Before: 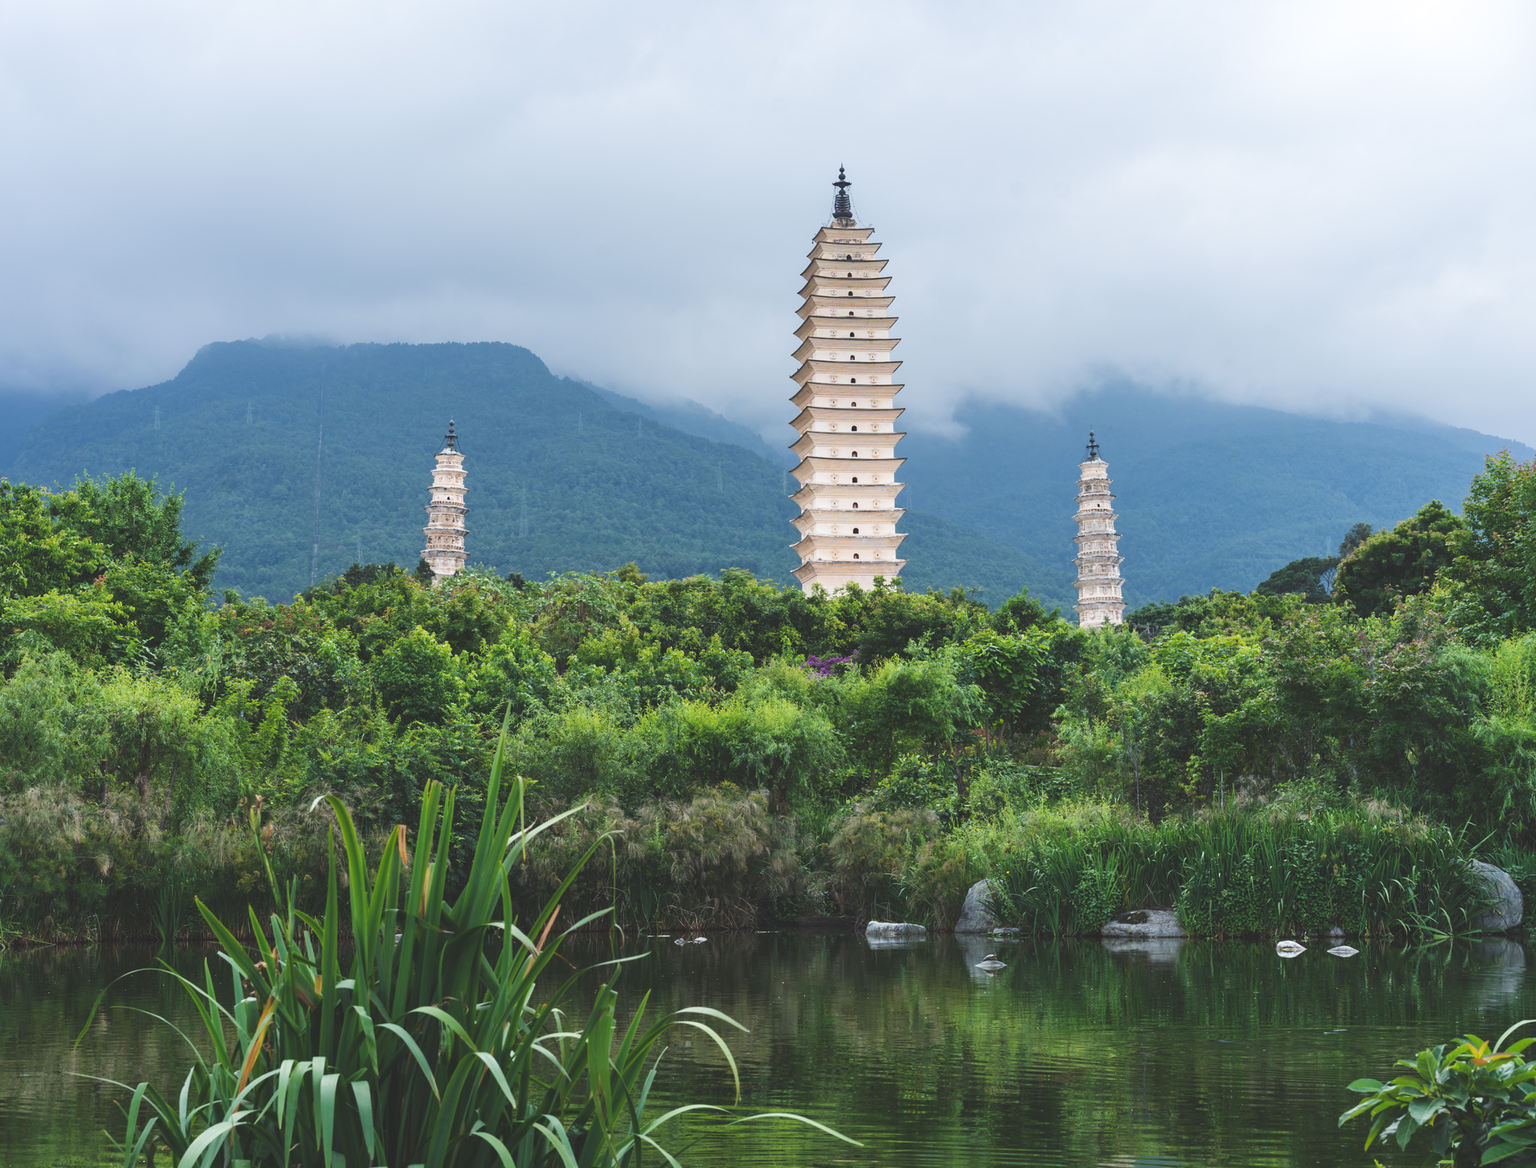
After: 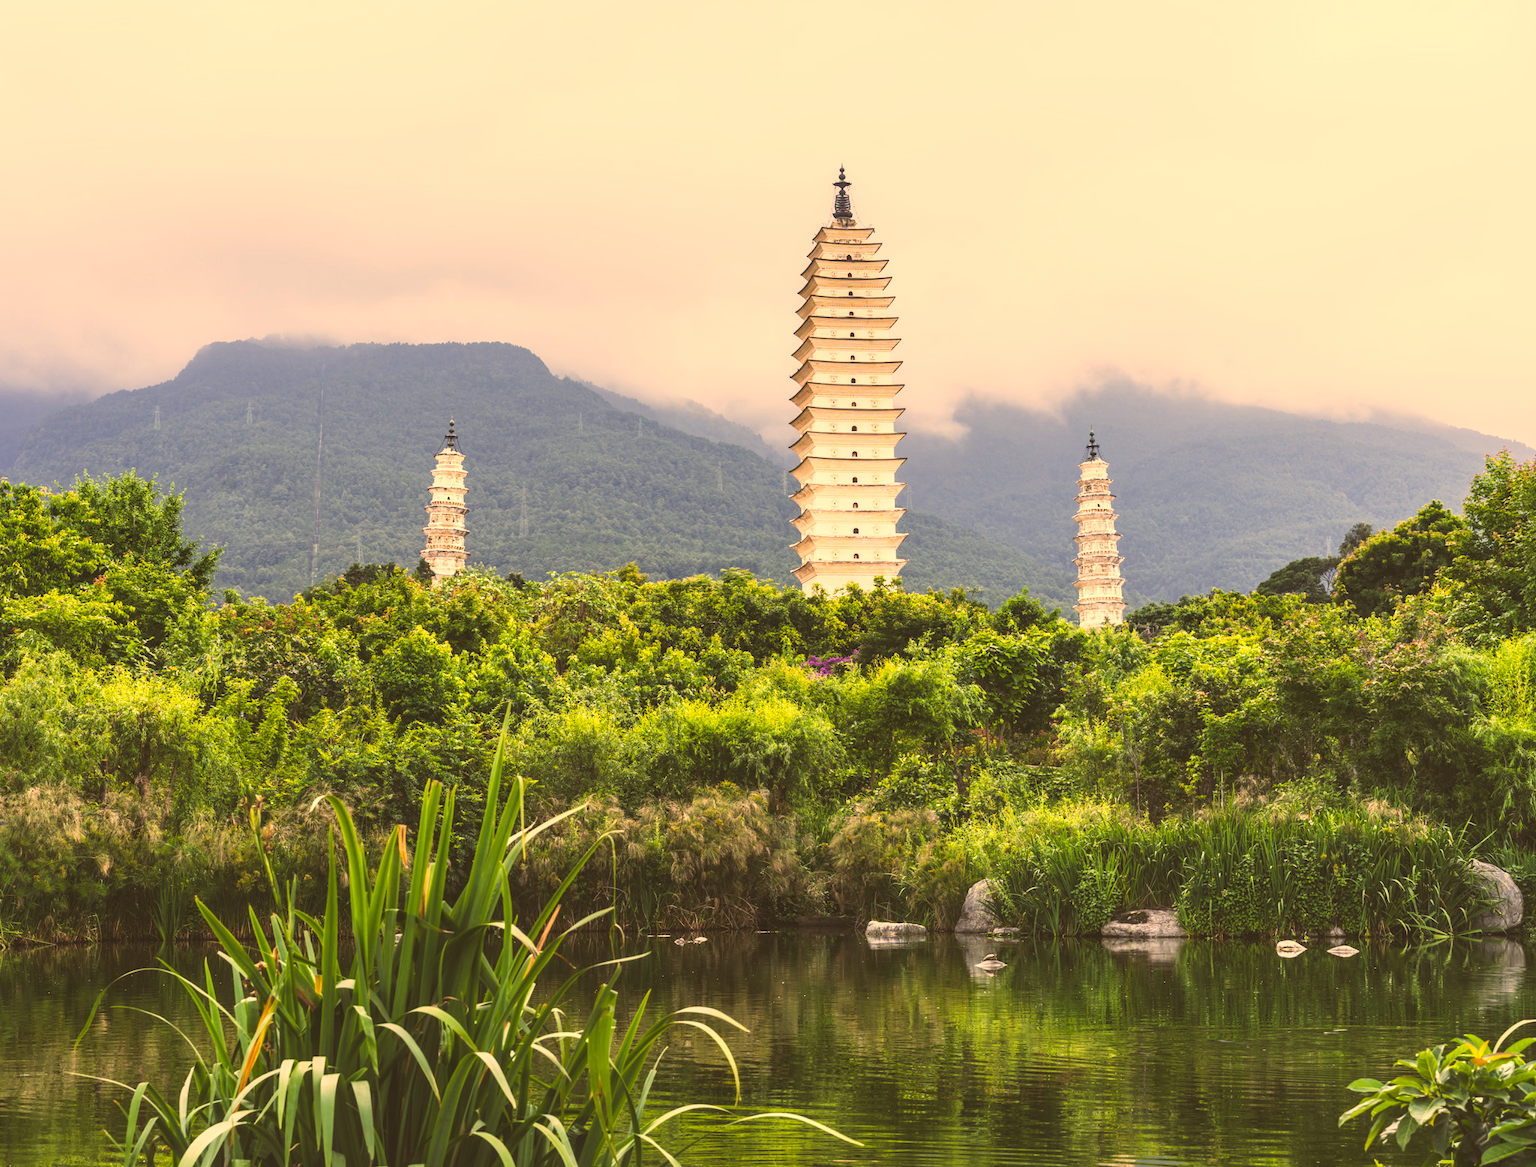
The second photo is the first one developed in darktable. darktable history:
base curve: curves: ch0 [(0, 0) (0.579, 0.807) (1, 1)], preserve colors none
local contrast: detail 130%
color correction: highlights a* 18.1, highlights b* 34.74, shadows a* 1.18, shadows b* 6.45, saturation 1.01
